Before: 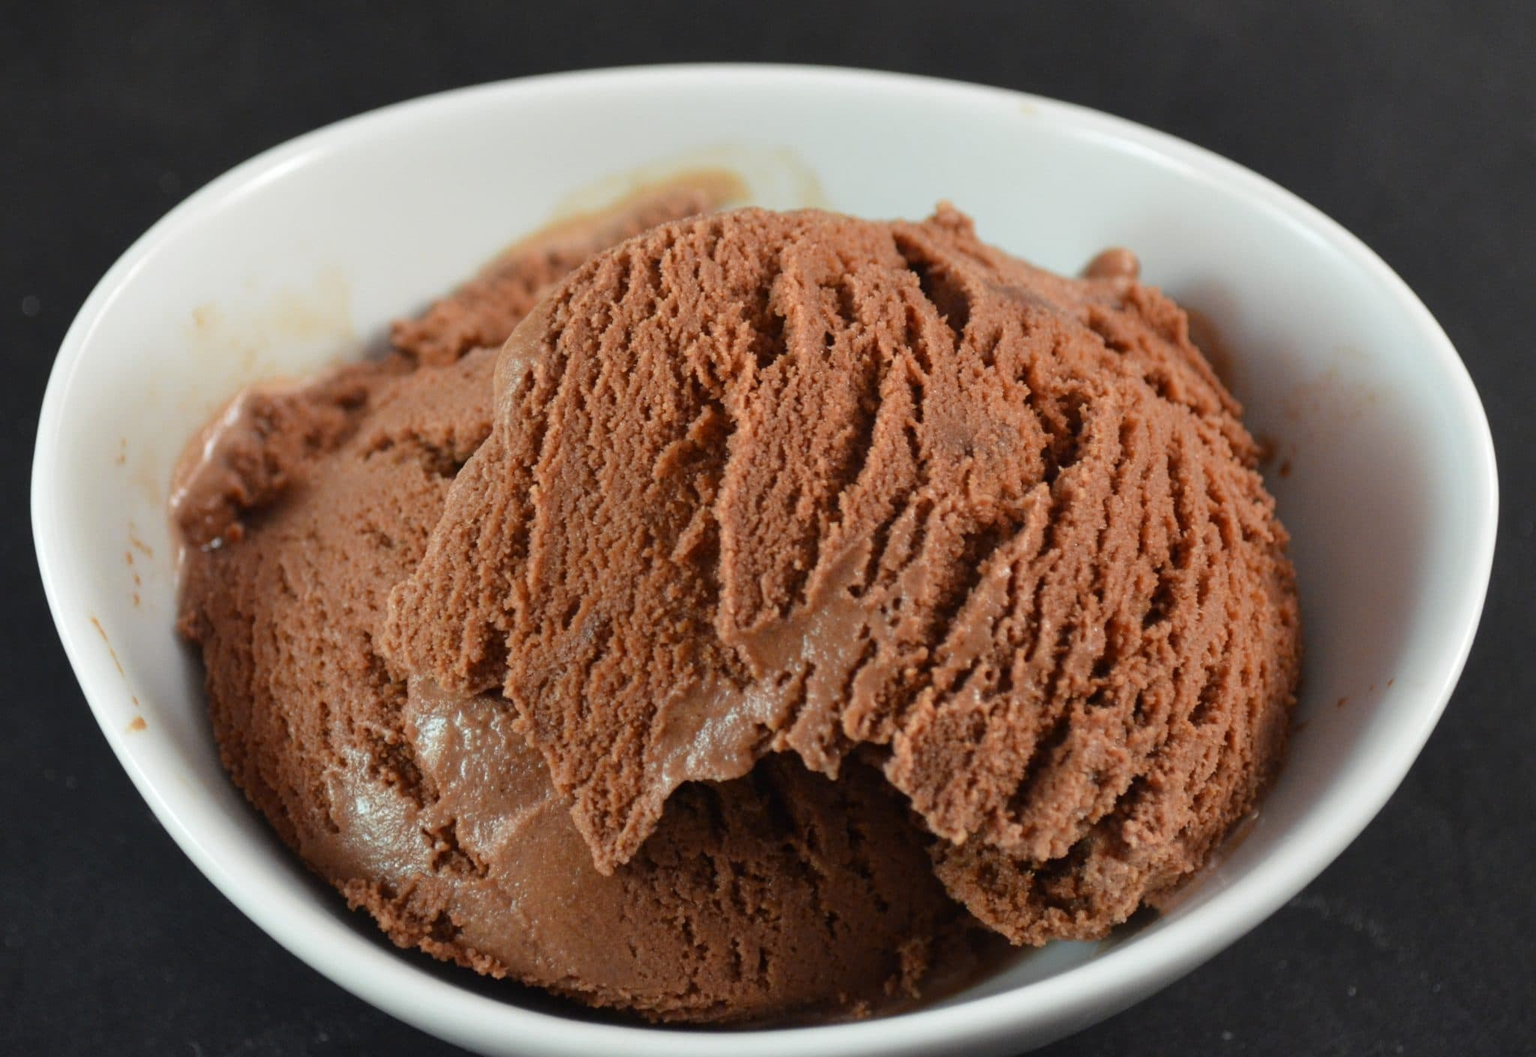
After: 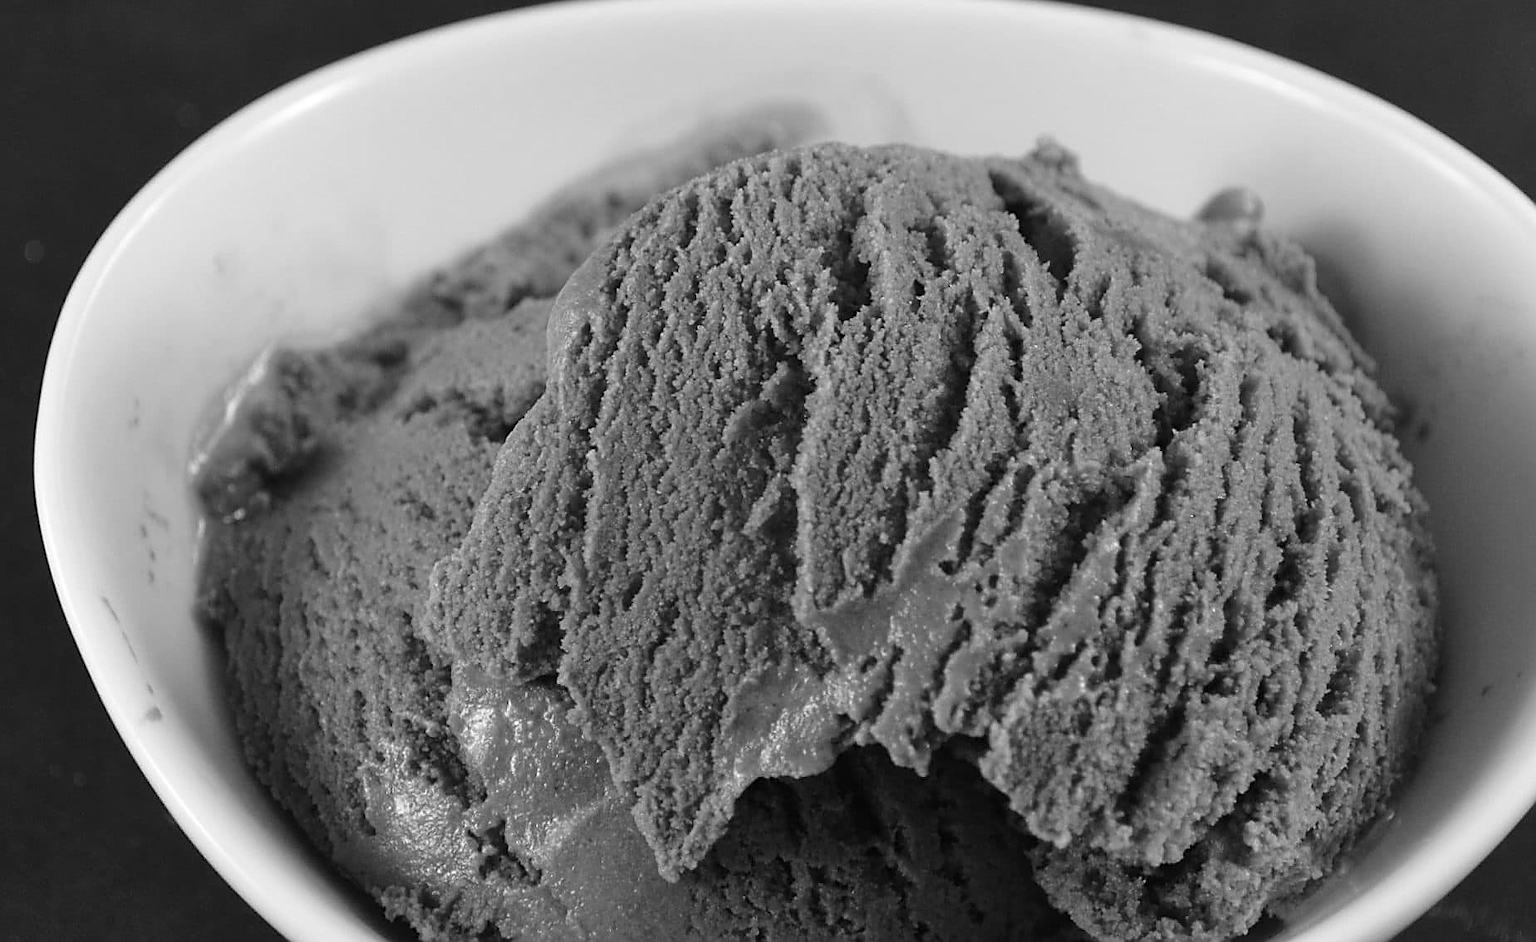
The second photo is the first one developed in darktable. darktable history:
monochrome: on, module defaults
sharpen: radius 1.4, amount 1.25, threshold 0.7
crop: top 7.49%, right 9.717%, bottom 11.943%
